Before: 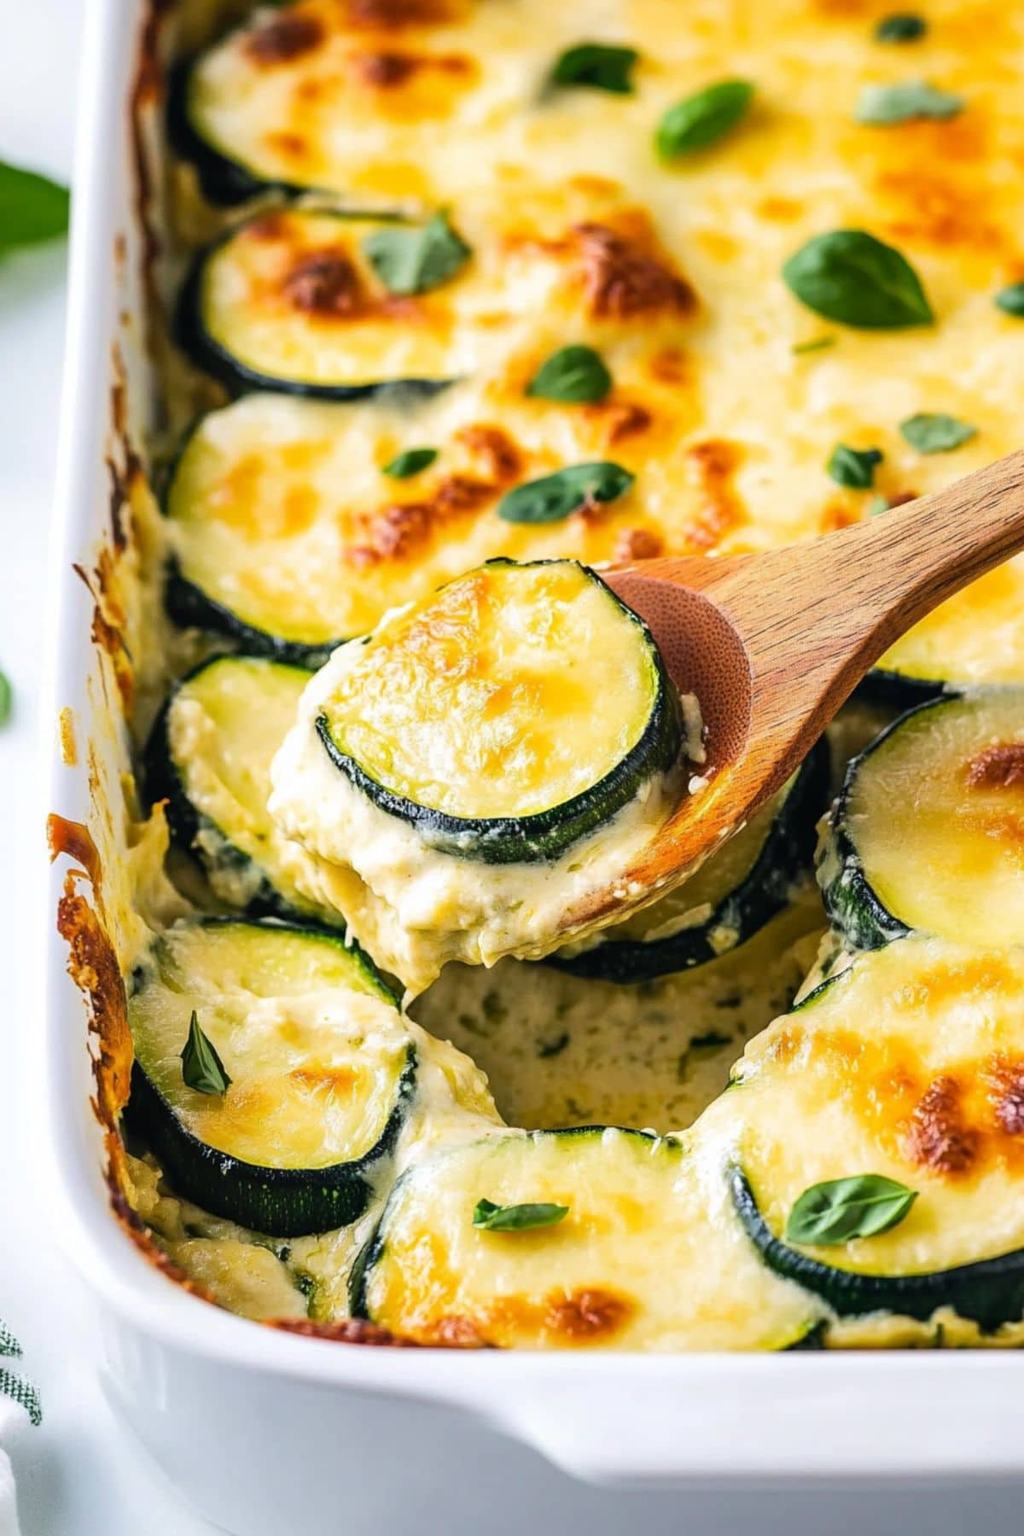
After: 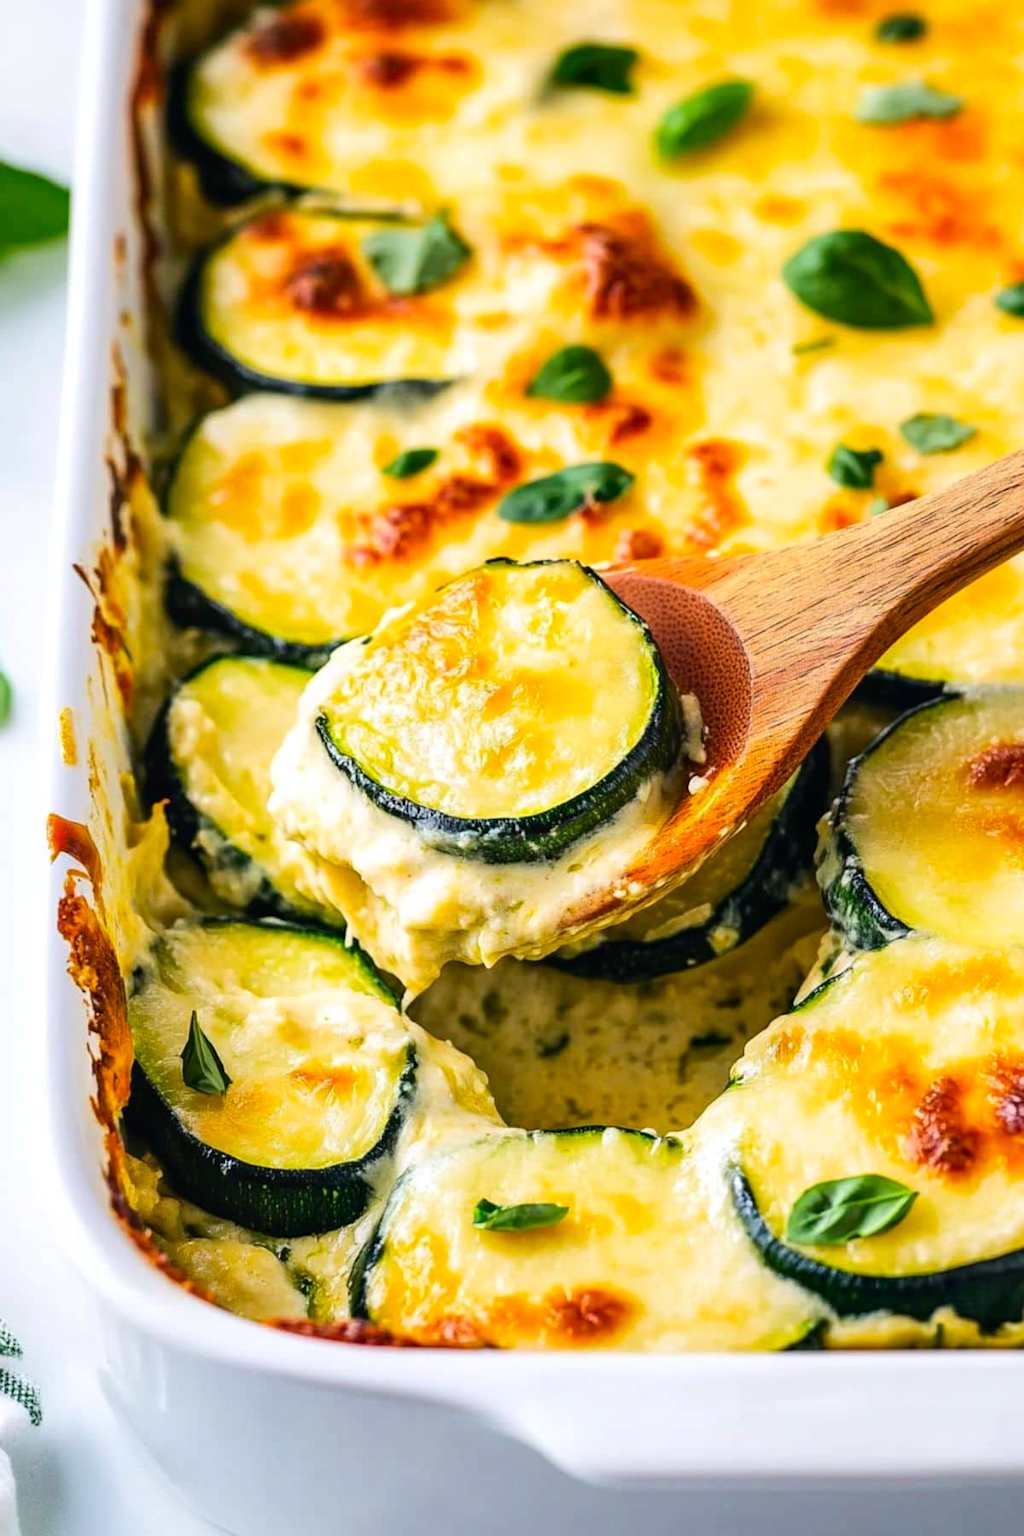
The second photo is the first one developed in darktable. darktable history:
local contrast: mode bilateral grid, contrast 10, coarseness 25, detail 115%, midtone range 0.2
contrast brightness saturation: contrast 0.095, saturation 0.269
